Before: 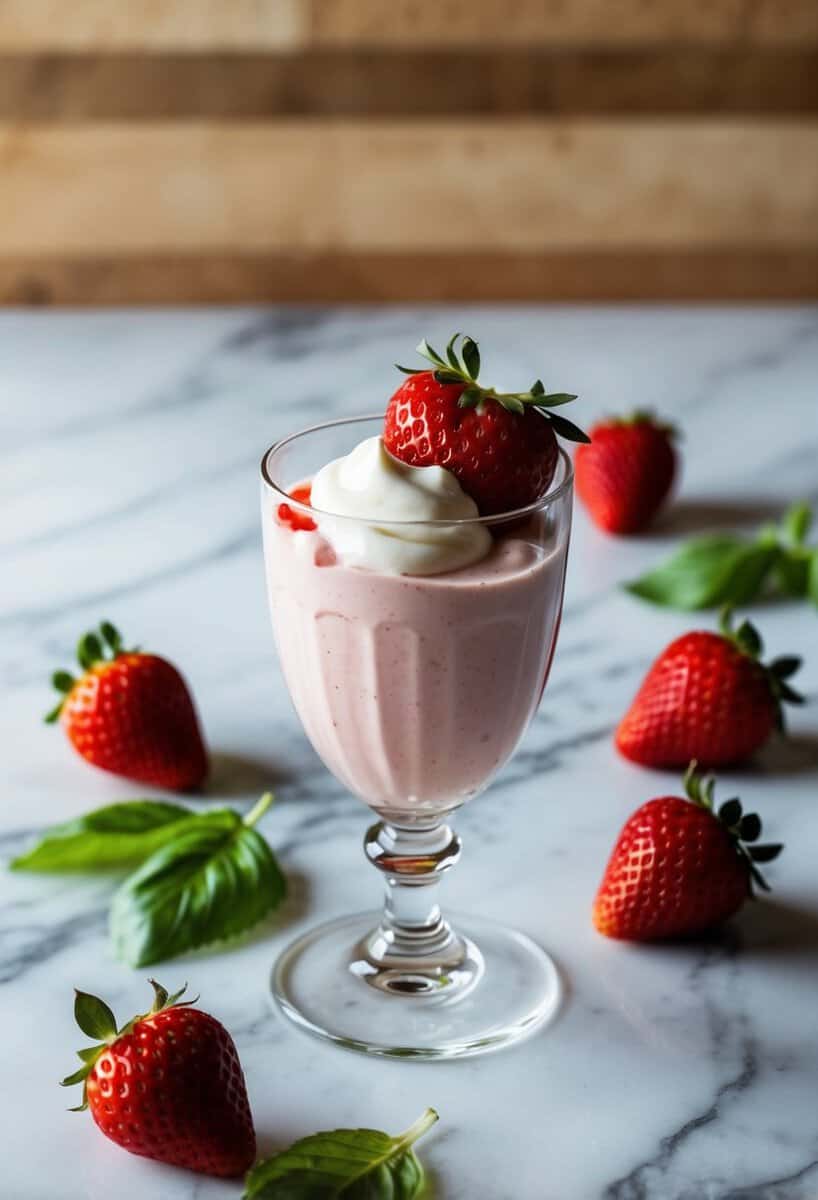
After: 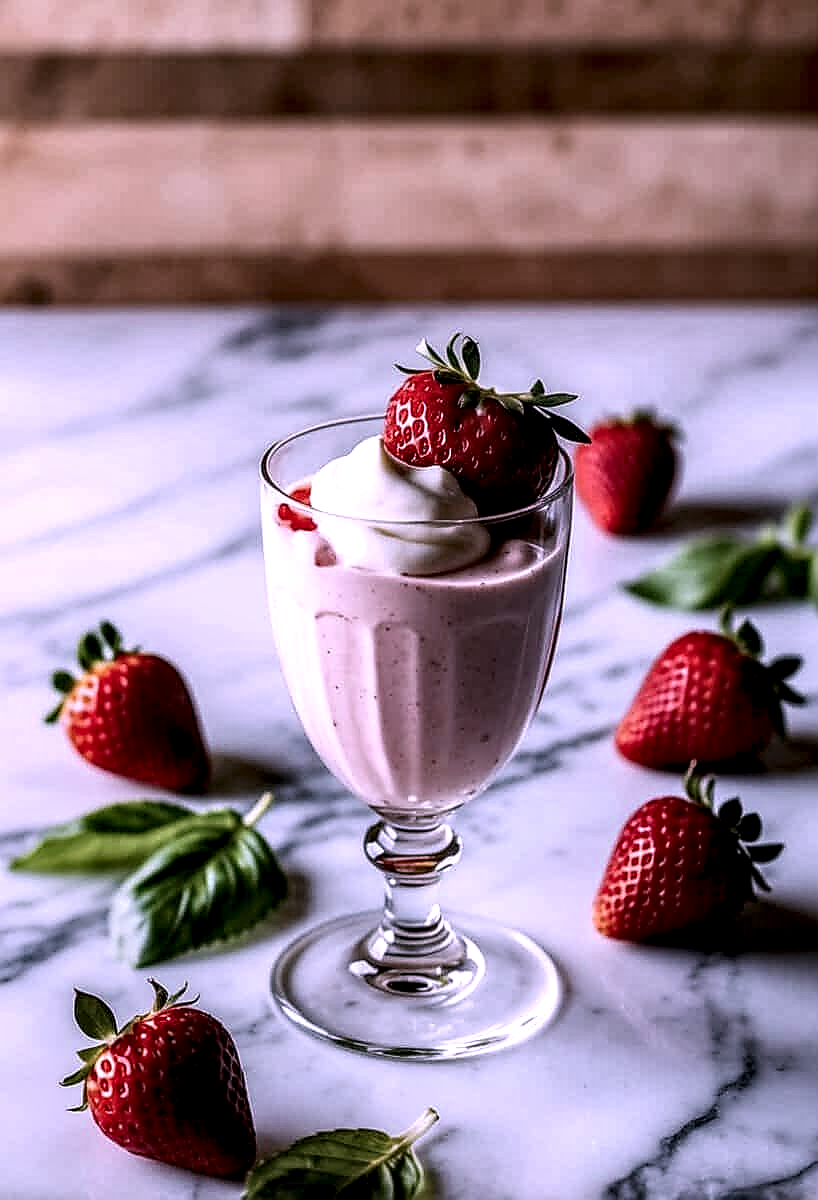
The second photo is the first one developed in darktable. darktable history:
local contrast: highlights 16%, detail 188%
sharpen: radius 1.357, amount 1.24, threshold 0.638
contrast brightness saturation: contrast 0.106, saturation -0.174
color correction: highlights a* 15.65, highlights b* -20.52
